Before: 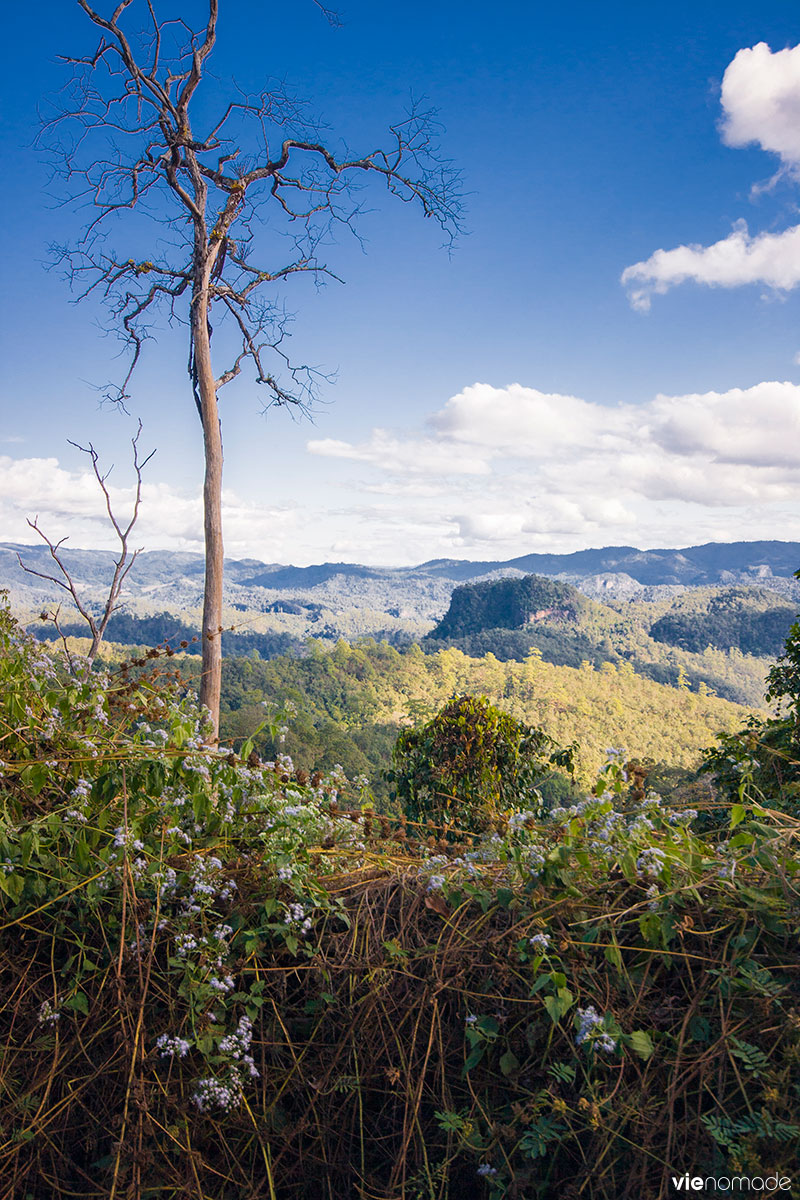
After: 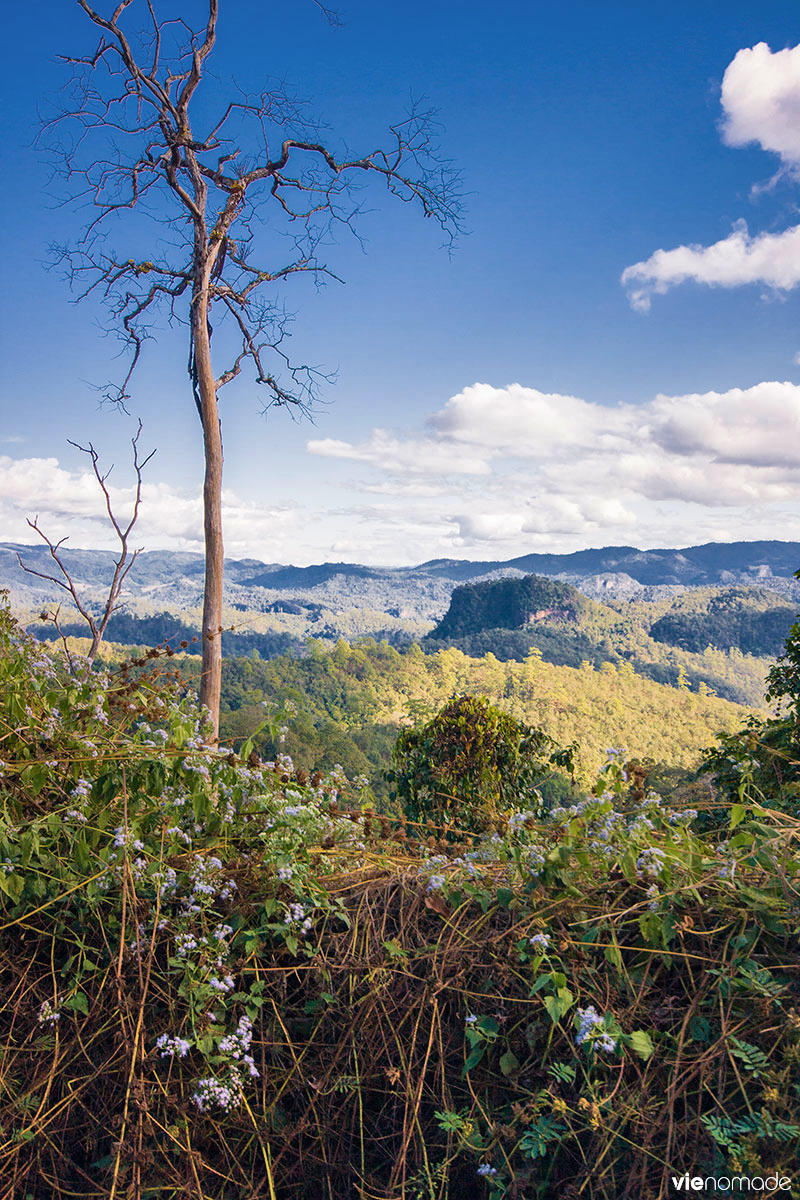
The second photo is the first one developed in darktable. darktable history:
shadows and highlights: low approximation 0.01, soften with gaussian
contrast brightness saturation: saturation -0.05
color calibration: illuminant same as pipeline (D50), adaptation none (bypass), x 0.333, y 0.334, temperature 5010.06 K
velvia: strength 24.38%
